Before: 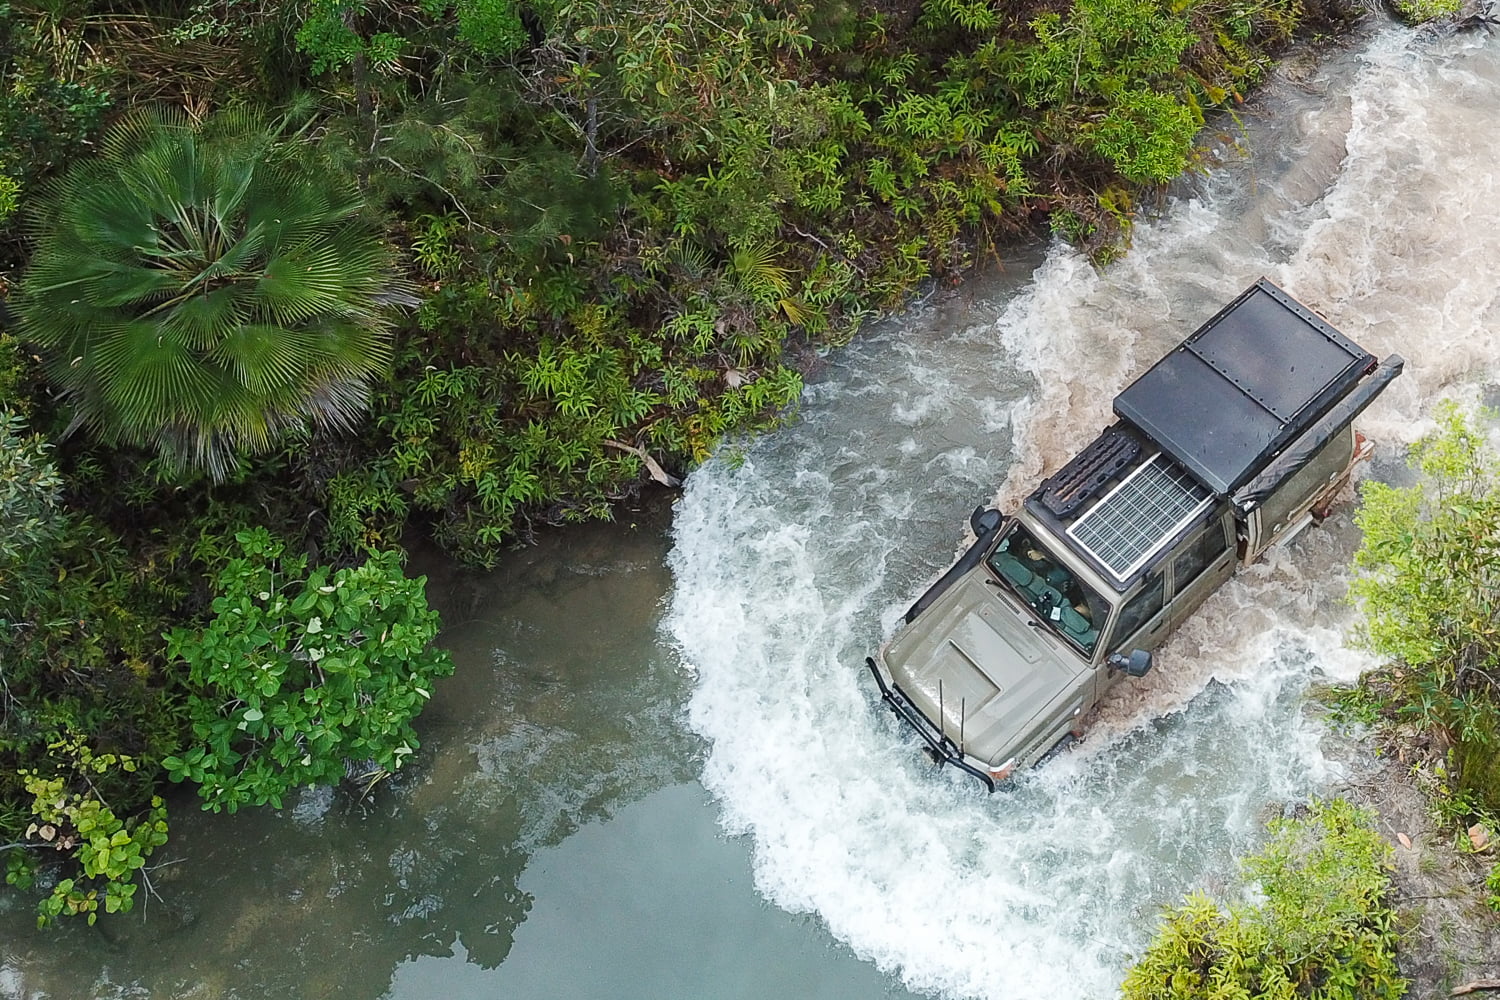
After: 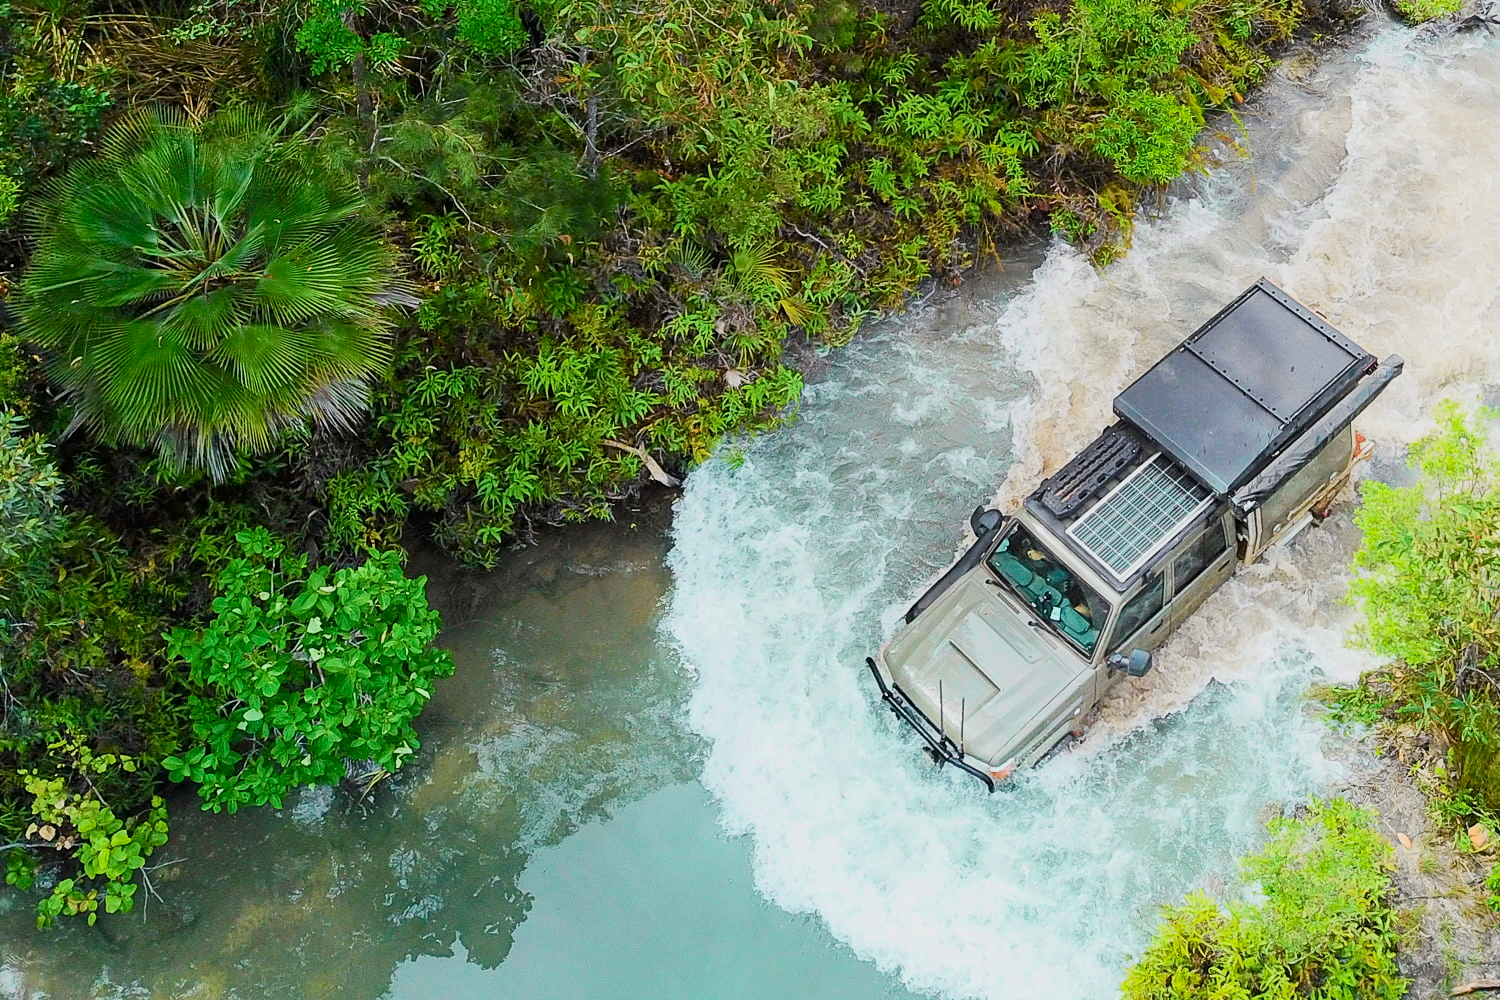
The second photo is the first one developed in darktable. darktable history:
color balance rgb: perceptual saturation grading › global saturation 30%, global vibrance 20%
tone curve: curves: ch0 [(0, 0) (0.048, 0.024) (0.099, 0.082) (0.227, 0.255) (0.407, 0.482) (0.543, 0.634) (0.719, 0.77) (0.837, 0.843) (1, 0.906)]; ch1 [(0, 0) (0.3, 0.268) (0.404, 0.374) (0.475, 0.463) (0.501, 0.499) (0.514, 0.502) (0.551, 0.541) (0.643, 0.648) (0.682, 0.674) (0.802, 0.812) (1, 1)]; ch2 [(0, 0) (0.259, 0.207) (0.323, 0.311) (0.364, 0.368) (0.442, 0.461) (0.498, 0.498) (0.531, 0.528) (0.581, 0.602) (0.629, 0.659) (0.768, 0.728) (1, 1)], color space Lab, independent channels, preserve colors none
exposure: black level correction 0.001, exposure 0.14 EV, compensate highlight preservation false
